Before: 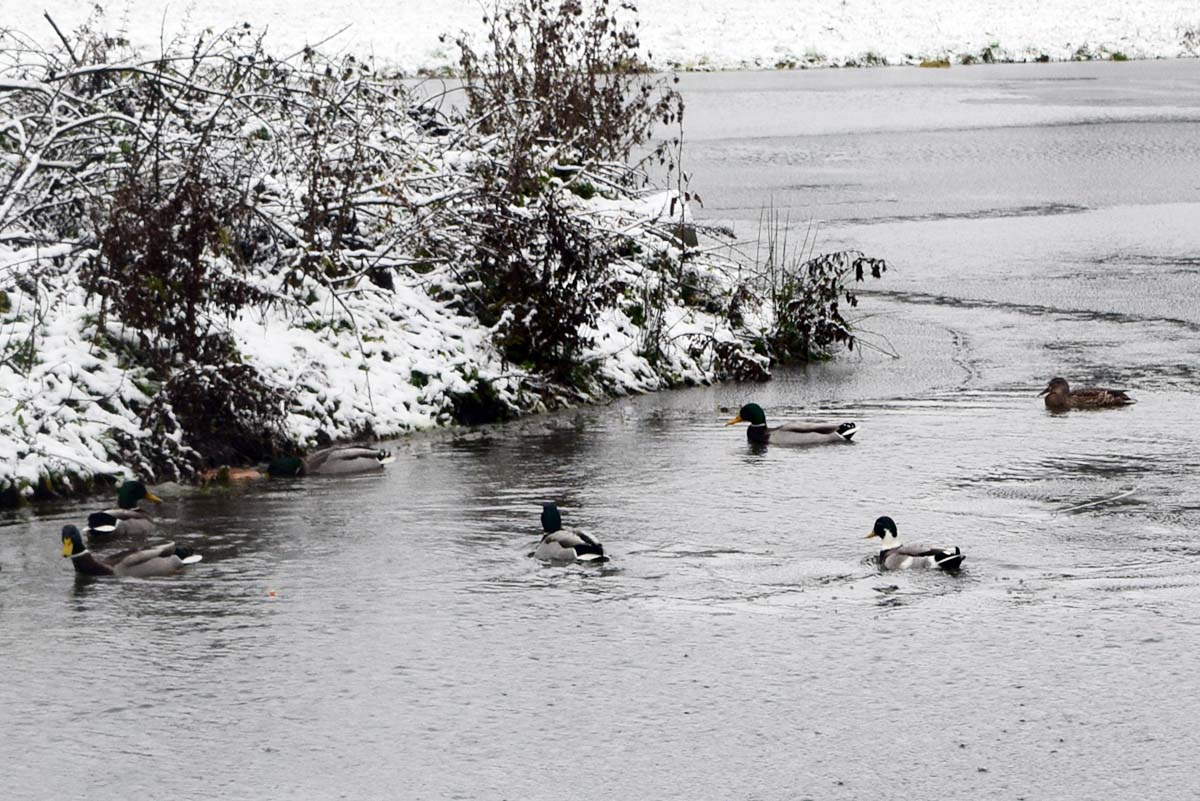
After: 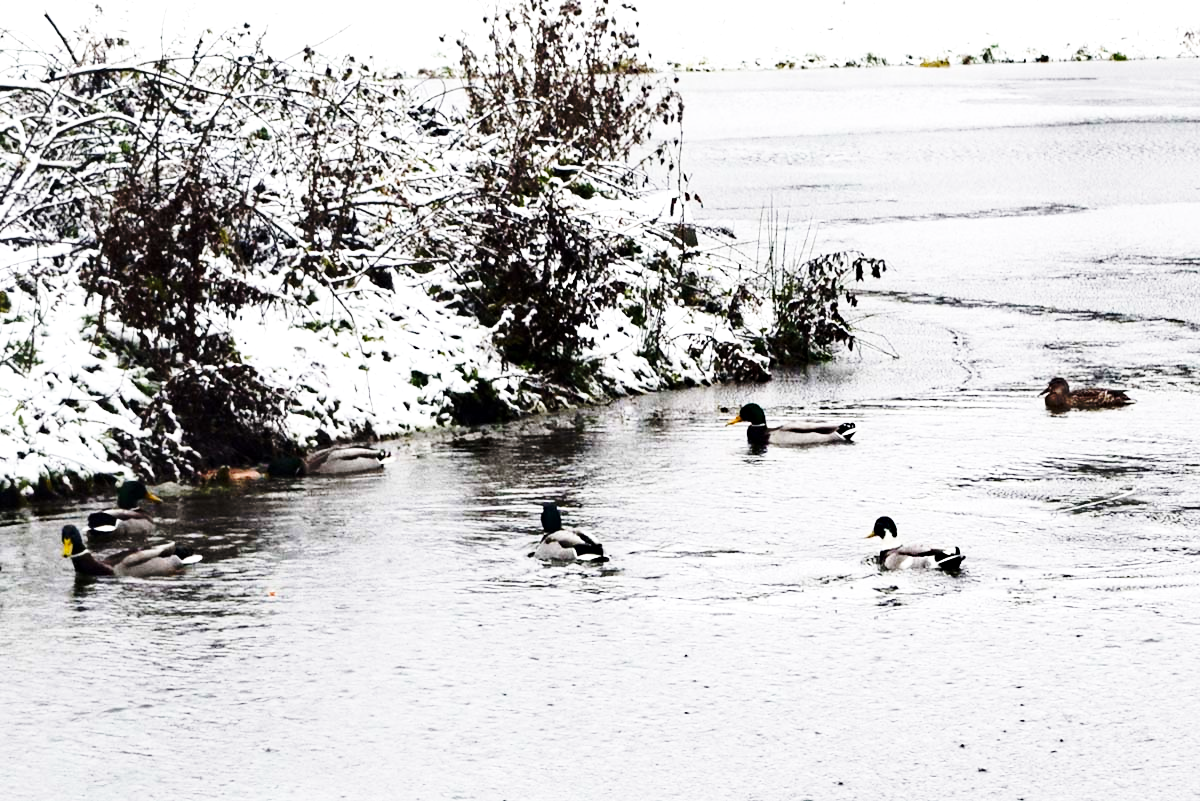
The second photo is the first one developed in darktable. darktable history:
base curve: curves: ch0 [(0, 0) (0.036, 0.037) (0.121, 0.228) (0.46, 0.76) (0.859, 0.983) (1, 1)], preserve colors none
tone equalizer: -8 EV -0.417 EV, -7 EV -0.389 EV, -6 EV -0.333 EV, -5 EV -0.222 EV, -3 EV 0.222 EV, -2 EV 0.333 EV, -1 EV 0.389 EV, +0 EV 0.417 EV, edges refinement/feathering 500, mask exposure compensation -1.57 EV, preserve details no
haze removal: compatibility mode true, adaptive false
